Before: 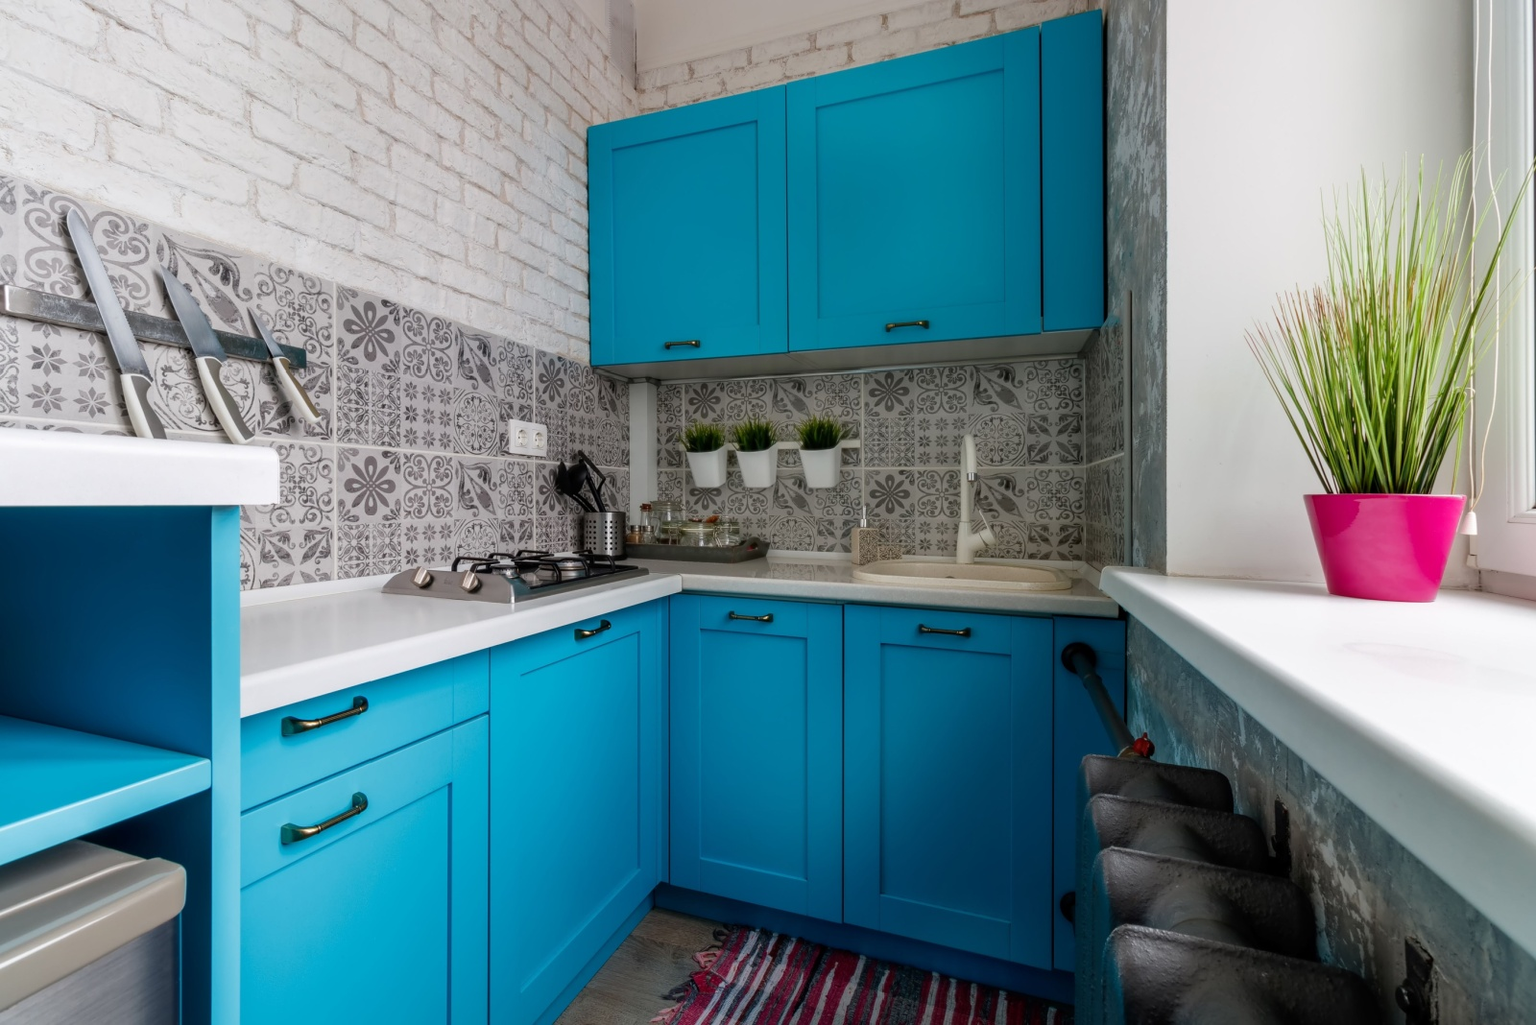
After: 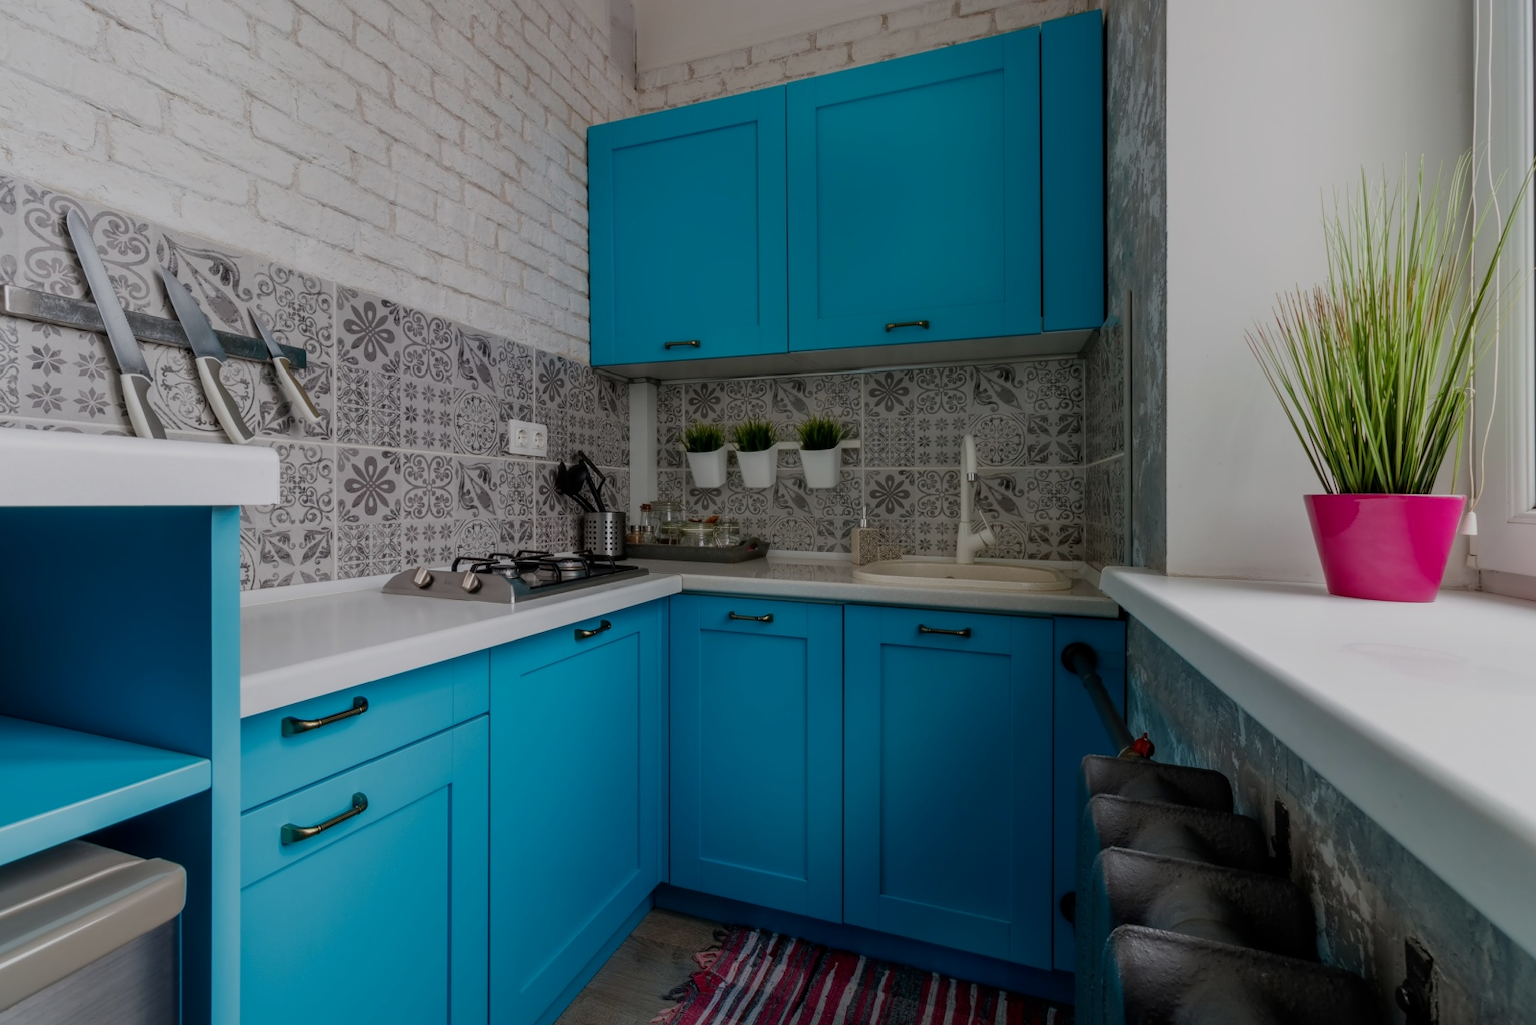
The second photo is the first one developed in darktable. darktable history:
exposure: black level correction 0, exposure -0.792 EV, compensate exposure bias true, compensate highlight preservation false
